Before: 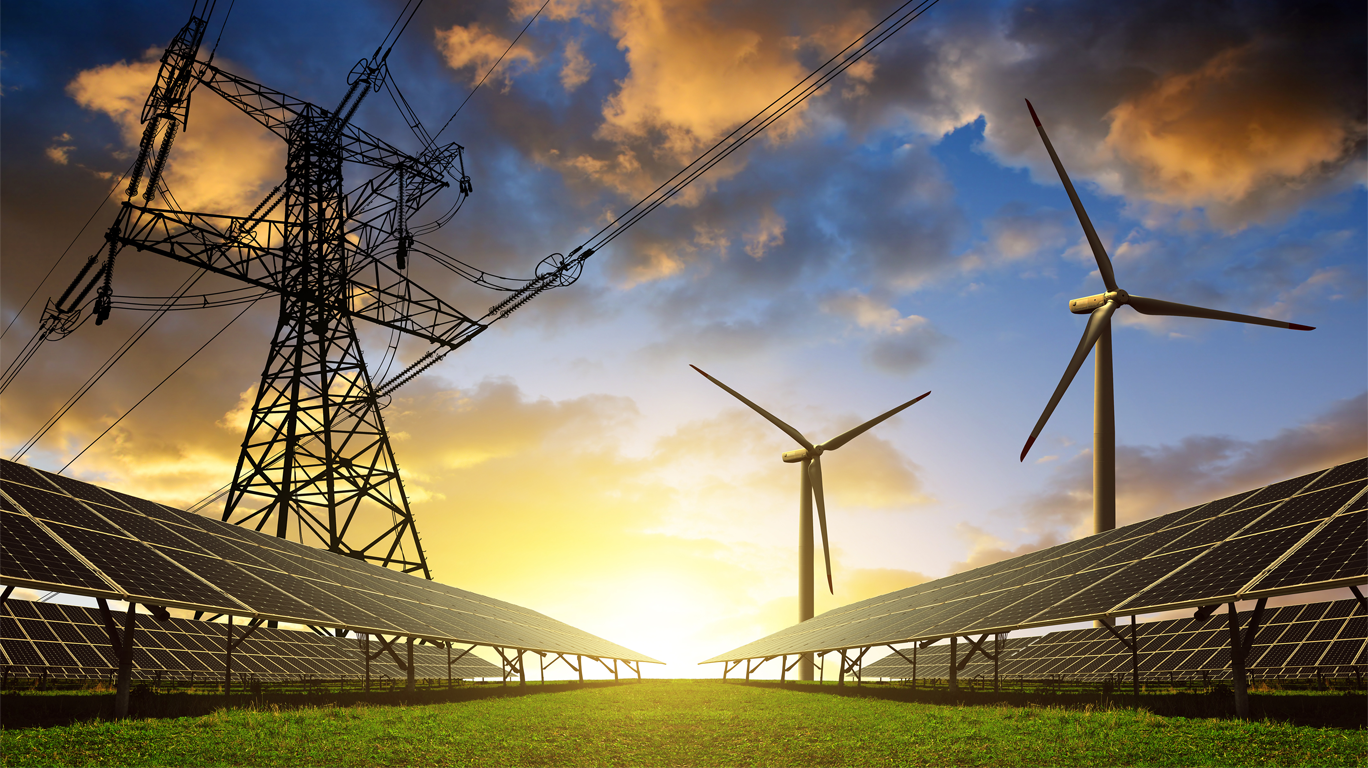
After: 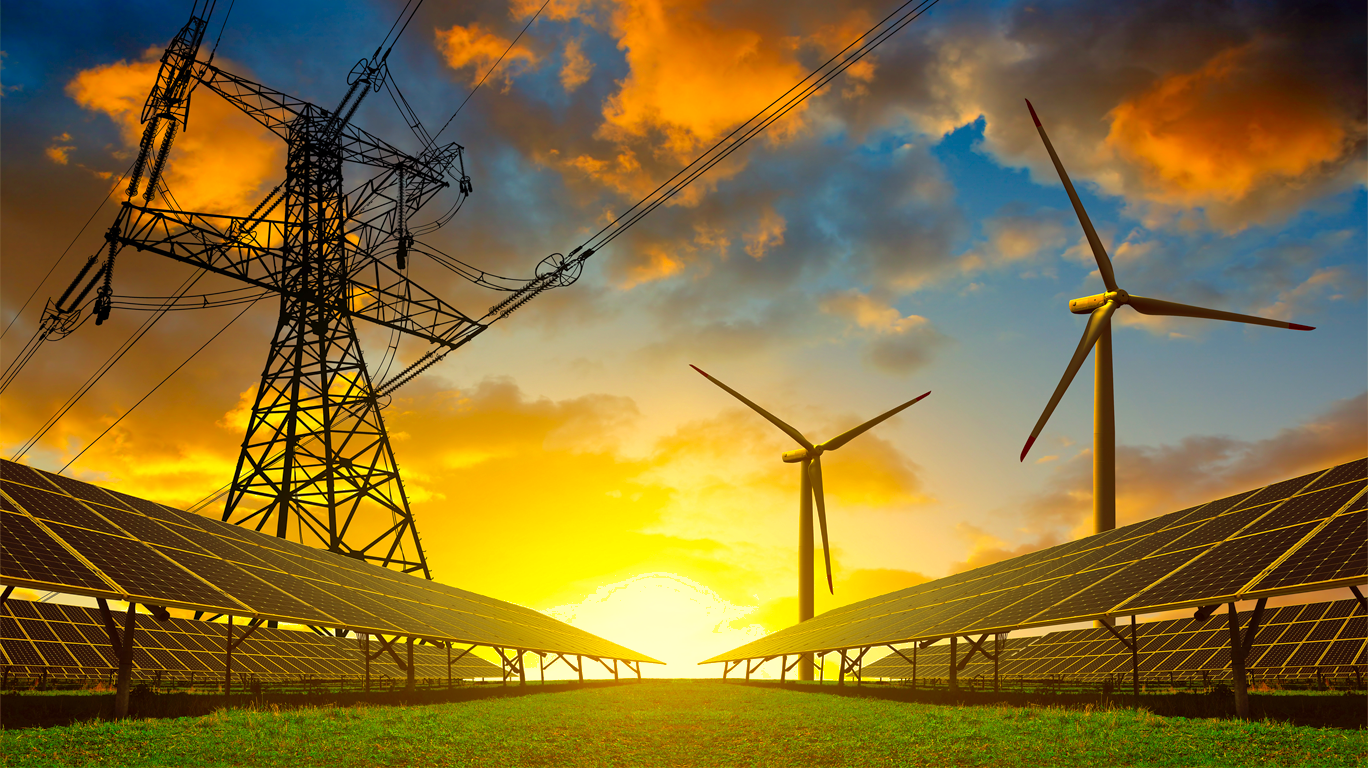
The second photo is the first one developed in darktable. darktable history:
contrast brightness saturation: saturation 0.5
white balance: red 1.08, blue 0.791
shadows and highlights: on, module defaults
